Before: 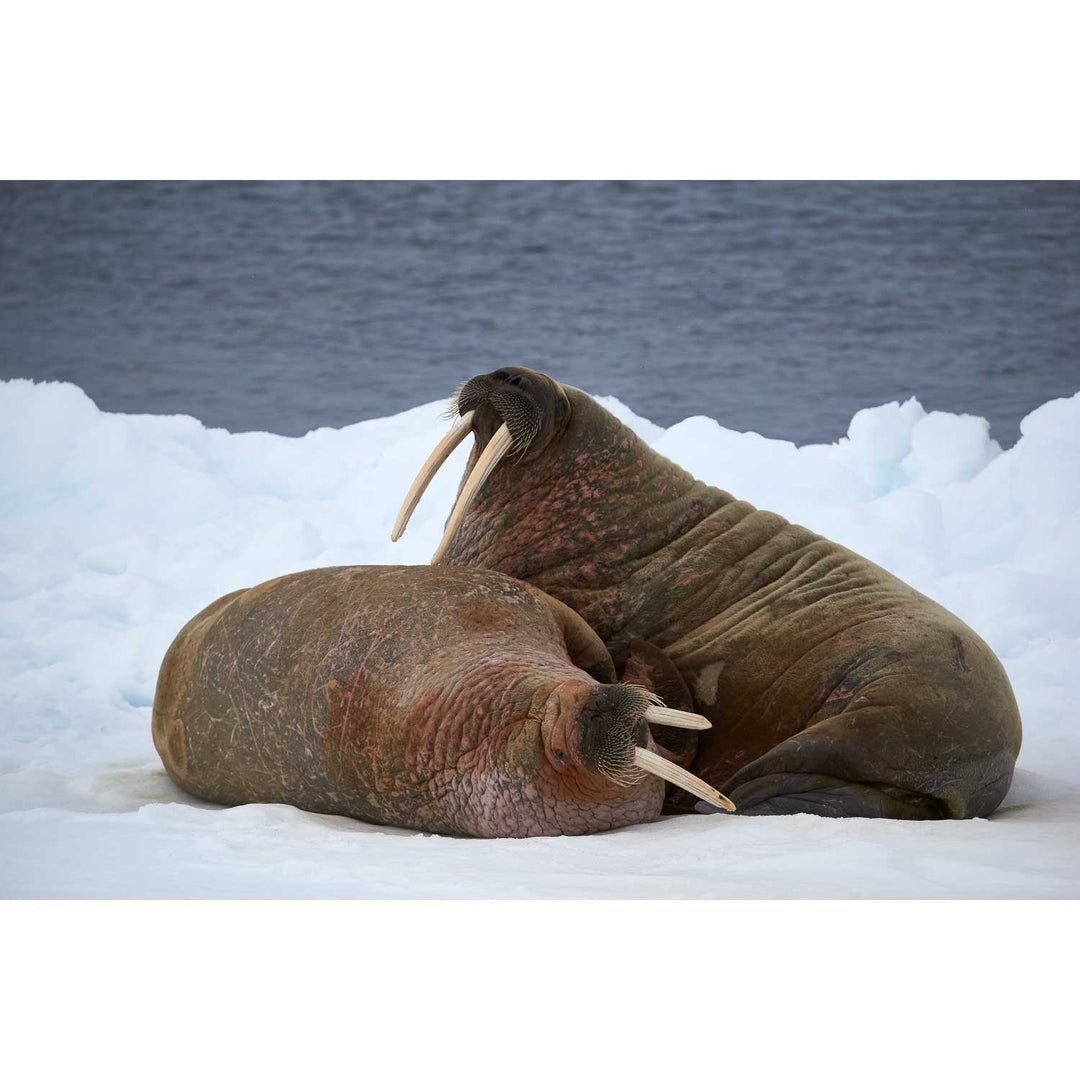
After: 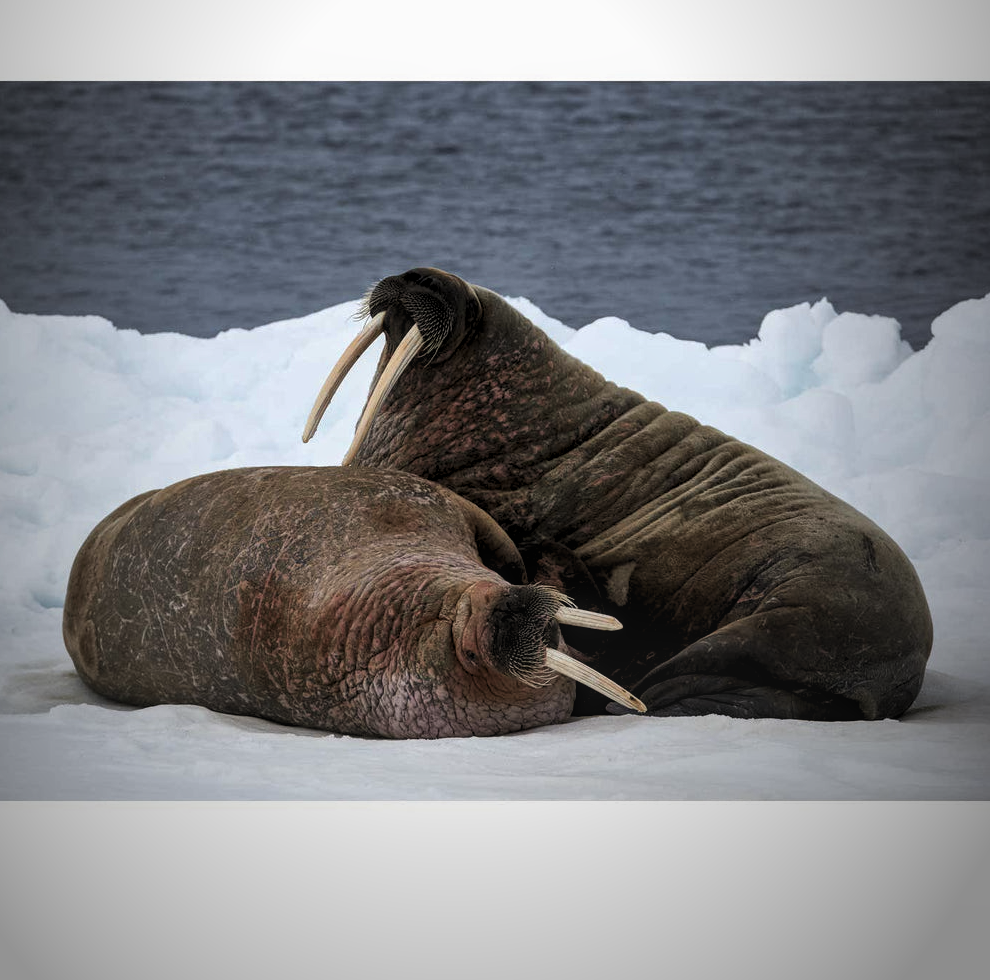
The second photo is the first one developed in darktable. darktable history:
vignetting: fall-off start 72.14%, fall-off radius 108.07%, brightness -0.713, saturation -0.488, center (-0.054, -0.359), width/height ratio 0.729
levels: levels [0.116, 0.574, 1]
local contrast: on, module defaults
crop and rotate: left 8.262%, top 9.226%
